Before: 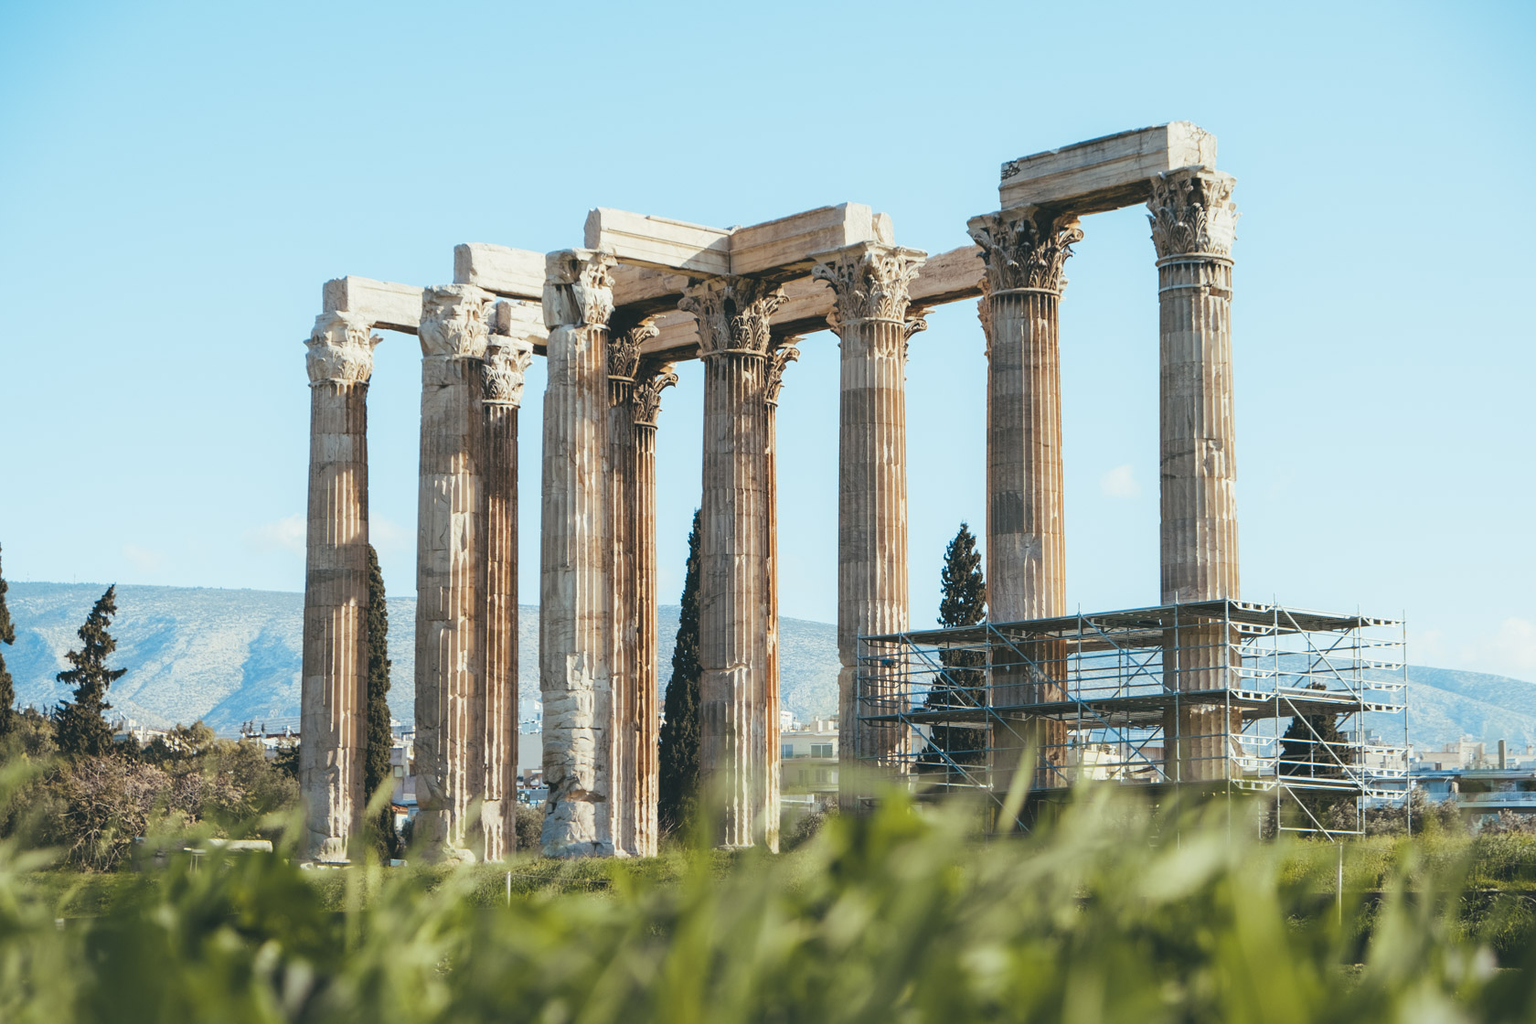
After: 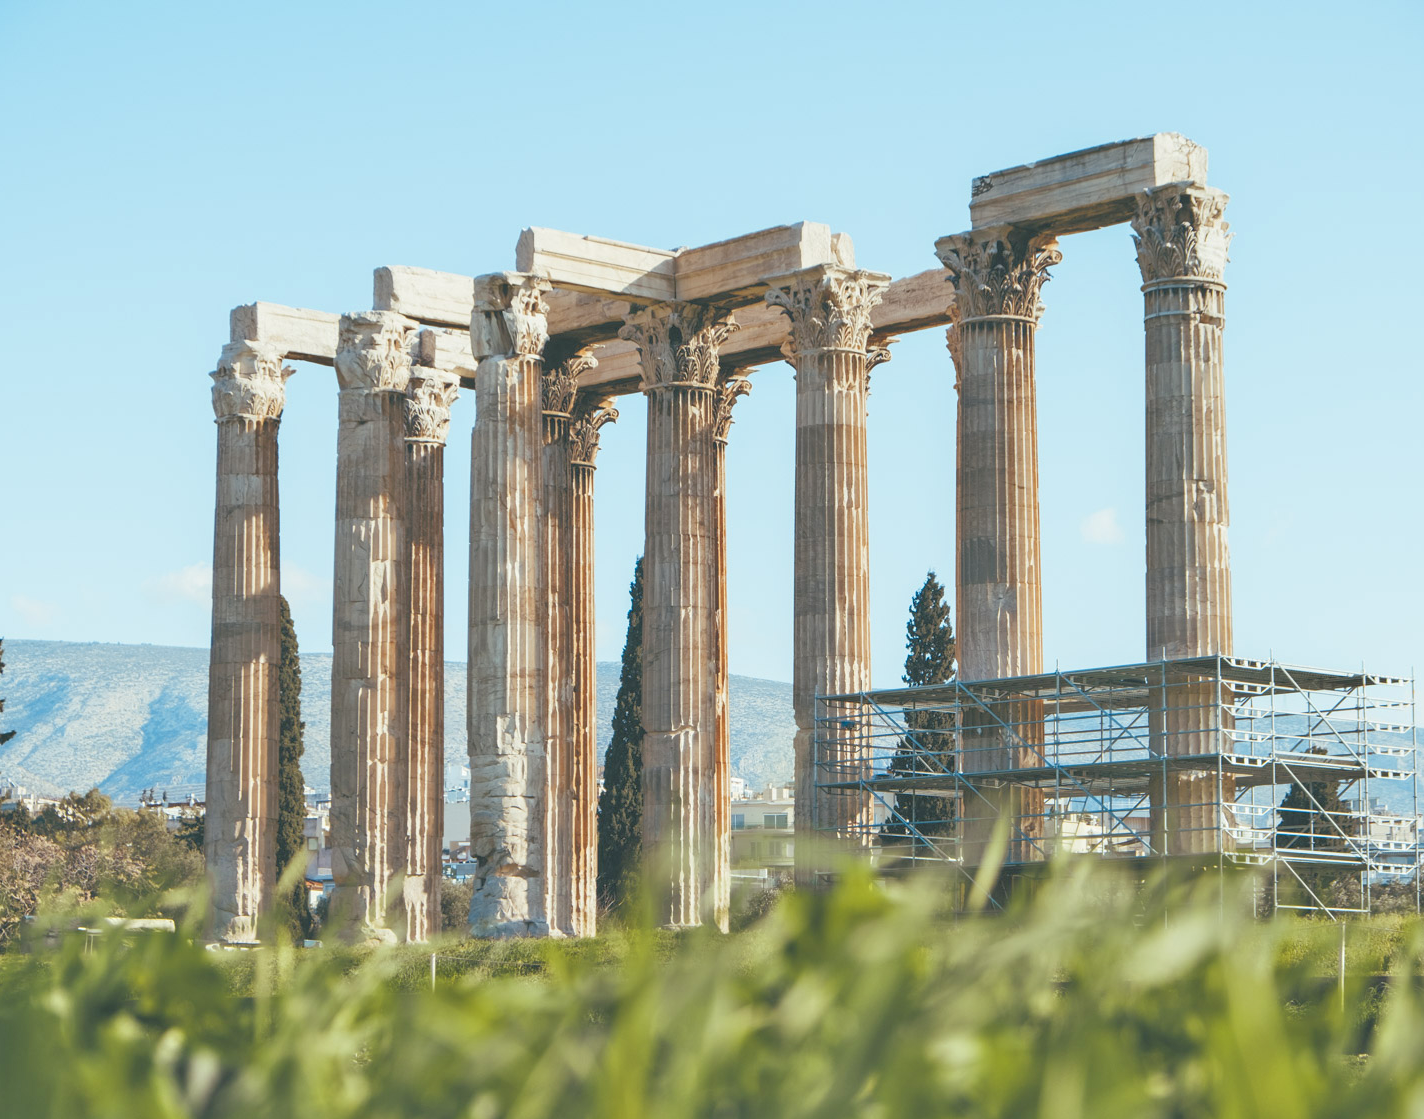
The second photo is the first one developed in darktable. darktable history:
crop: left 7.363%, right 7.868%
tone equalizer: -7 EV 0.156 EV, -6 EV 0.633 EV, -5 EV 1.18 EV, -4 EV 1.31 EV, -3 EV 1.17 EV, -2 EV 0.6 EV, -1 EV 0.158 EV
